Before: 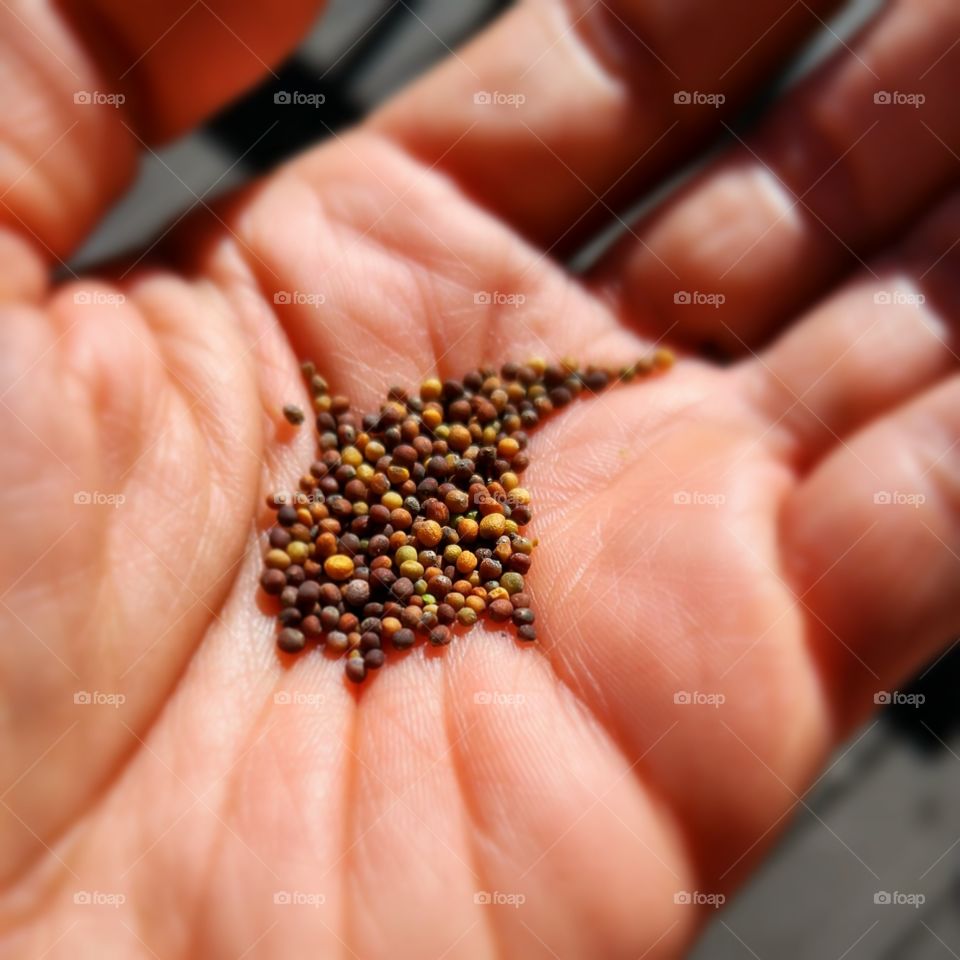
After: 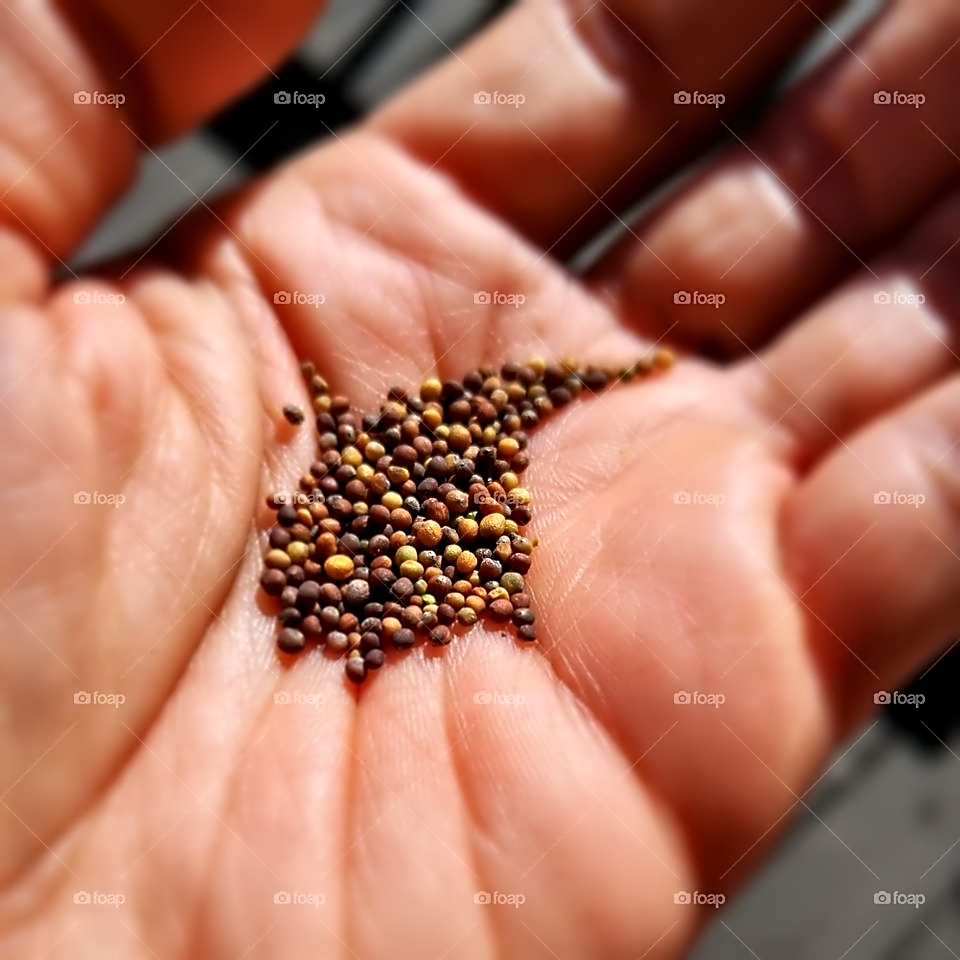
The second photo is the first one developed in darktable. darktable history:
contrast equalizer: y [[0.5, 0.542, 0.583, 0.625, 0.667, 0.708], [0.5 ×6], [0.5 ×6], [0, 0.033, 0.067, 0.1, 0.133, 0.167], [0, 0.05, 0.1, 0.15, 0.2, 0.25]], mix 0.587
sharpen: on, module defaults
